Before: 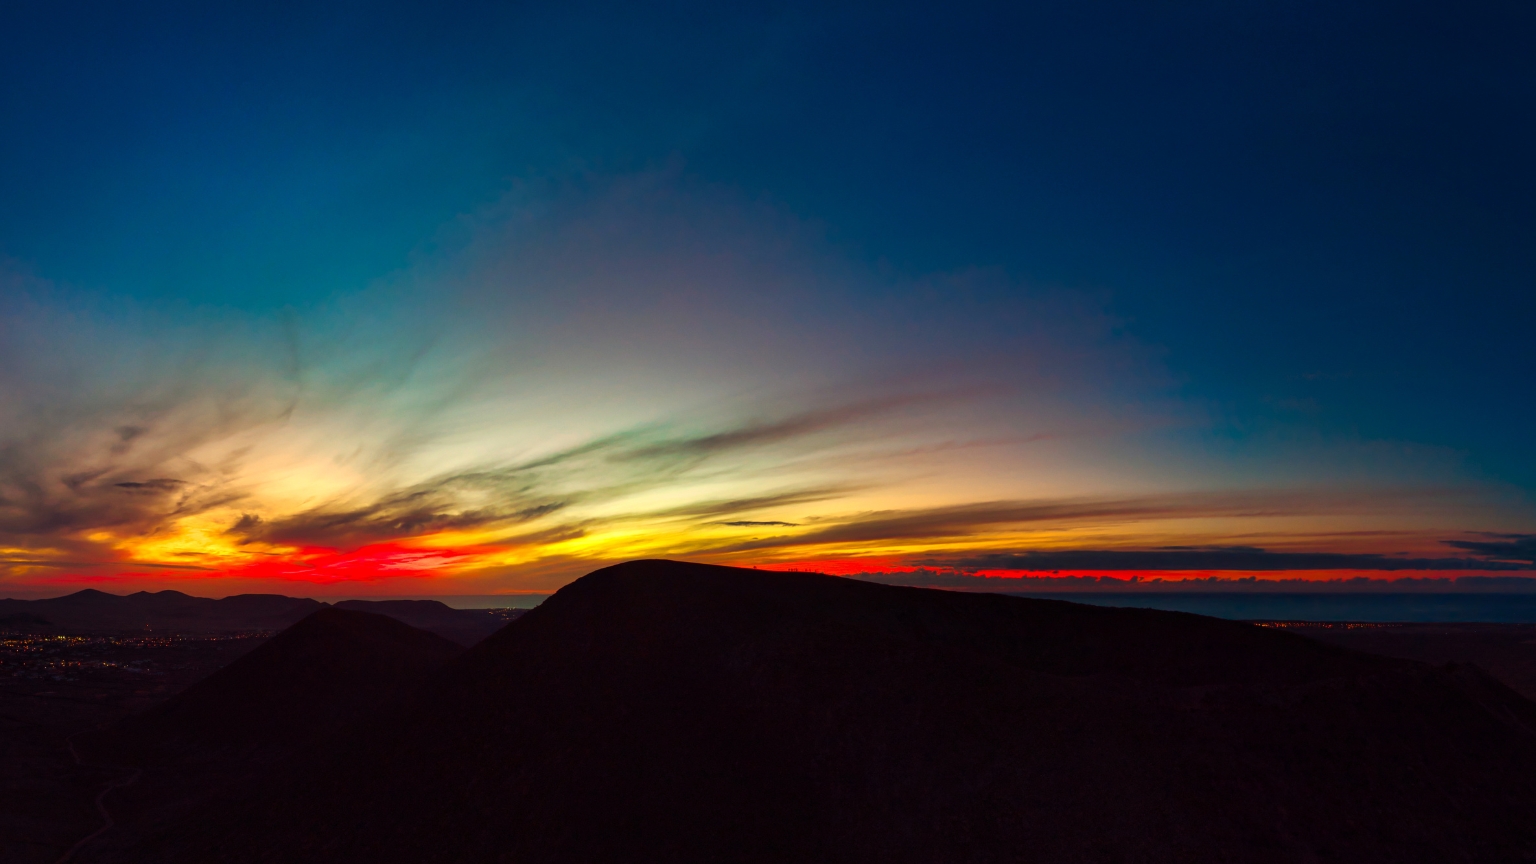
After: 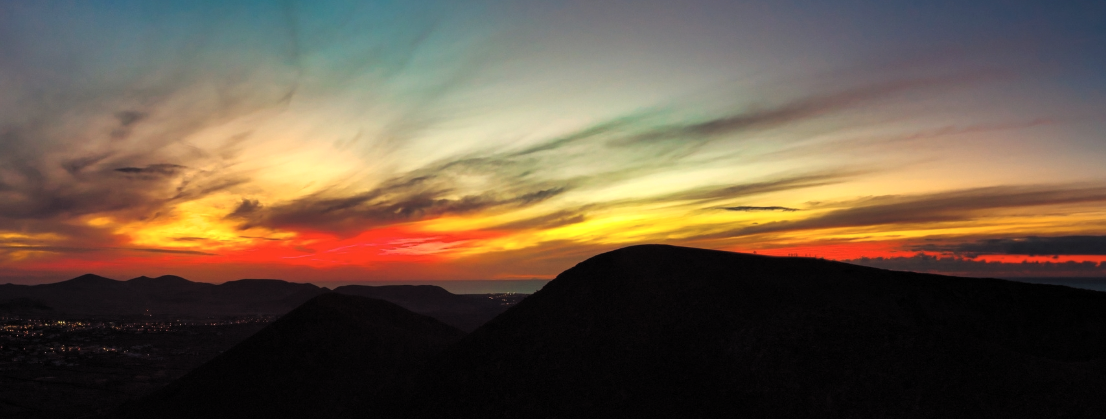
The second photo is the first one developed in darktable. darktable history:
levels: mode automatic, black 0.023%, white 99.97%, levels [0.062, 0.494, 0.925]
crop: top 36.498%, right 27.964%, bottom 14.995%
contrast brightness saturation: contrast -0.15, brightness 0.05, saturation -0.12
